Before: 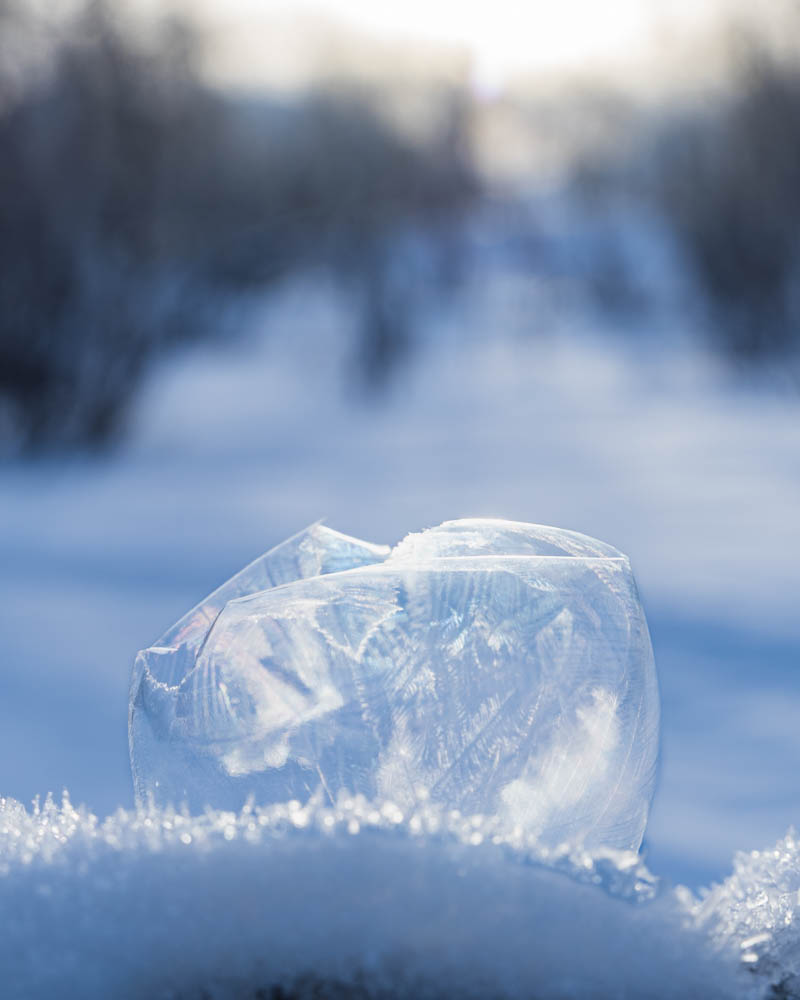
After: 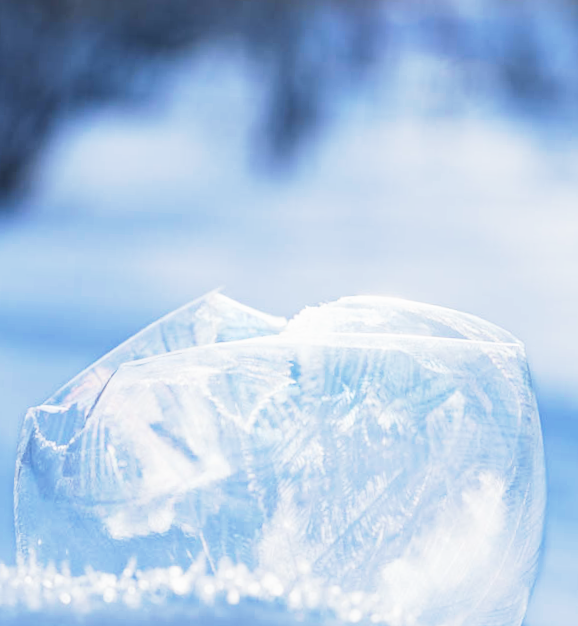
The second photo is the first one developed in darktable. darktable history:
crop and rotate: angle -3.41°, left 9.93%, top 20.727%, right 12.483%, bottom 12.108%
base curve: curves: ch0 [(0, 0) (0.005, 0.002) (0.193, 0.295) (0.399, 0.664) (0.75, 0.928) (1, 1)], preserve colors none
